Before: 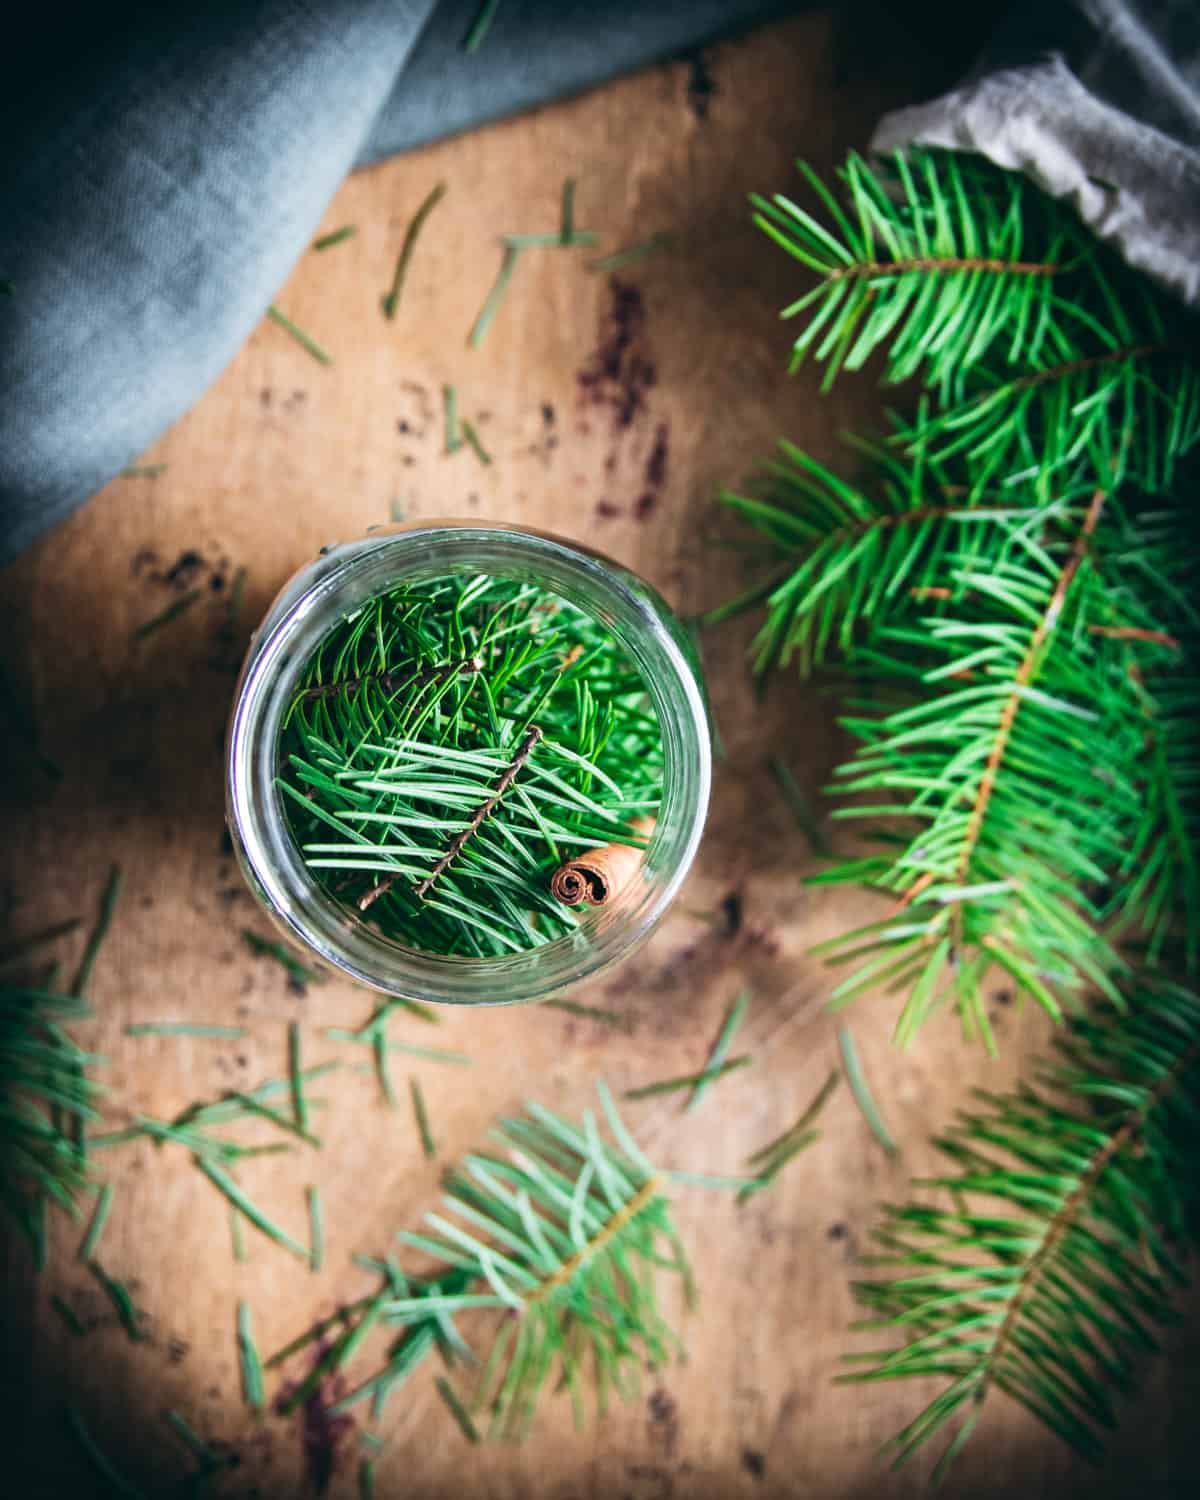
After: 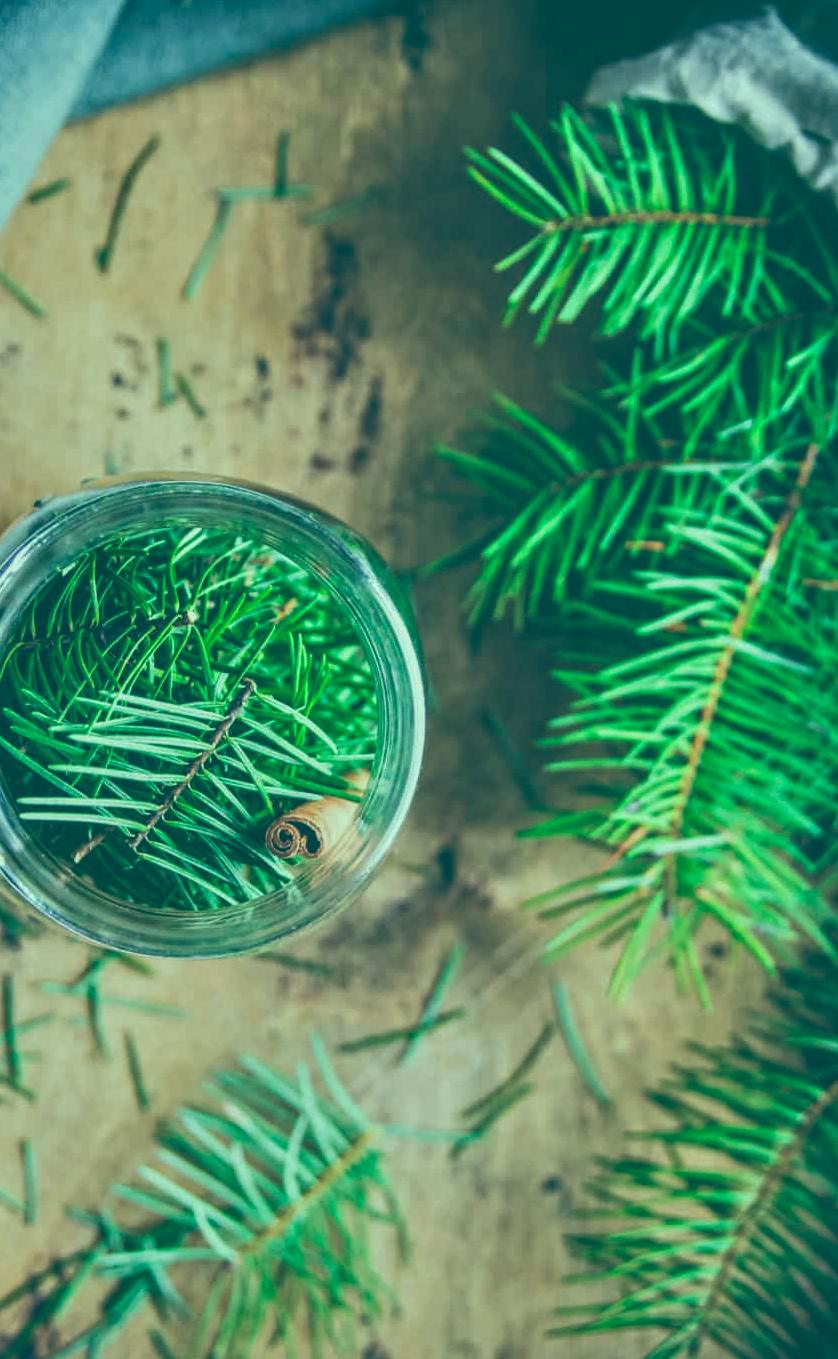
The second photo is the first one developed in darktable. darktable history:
exposure: black level correction -0.041, exposure 0.064 EV, compensate highlight preservation false
crop and rotate: left 23.839%, top 3.234%, right 6.247%, bottom 6.125%
local contrast: on, module defaults
tone equalizer: -8 EV -0.001 EV, -7 EV 0.005 EV, -6 EV -0.017 EV, -5 EV 0.014 EV, -4 EV -0.027 EV, -3 EV 0.039 EV, -2 EV -0.044 EV, -1 EV -0.288 EV, +0 EV -0.605 EV
color correction: highlights a* -19.31, highlights b* 9.8, shadows a* -19.79, shadows b* -11.31
